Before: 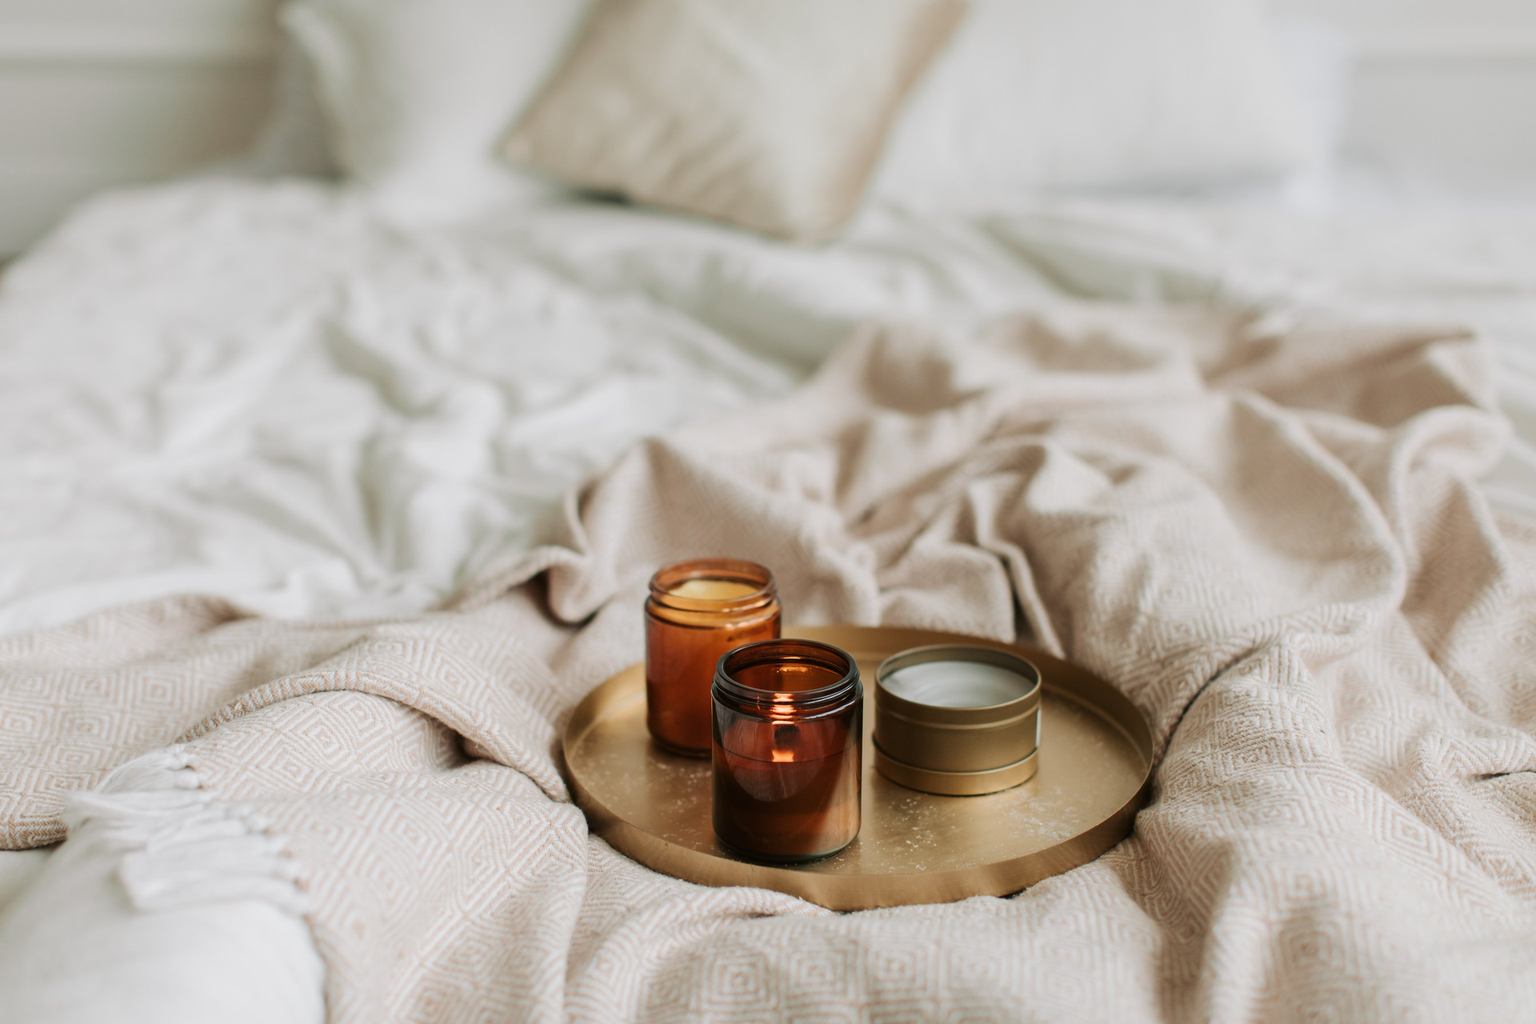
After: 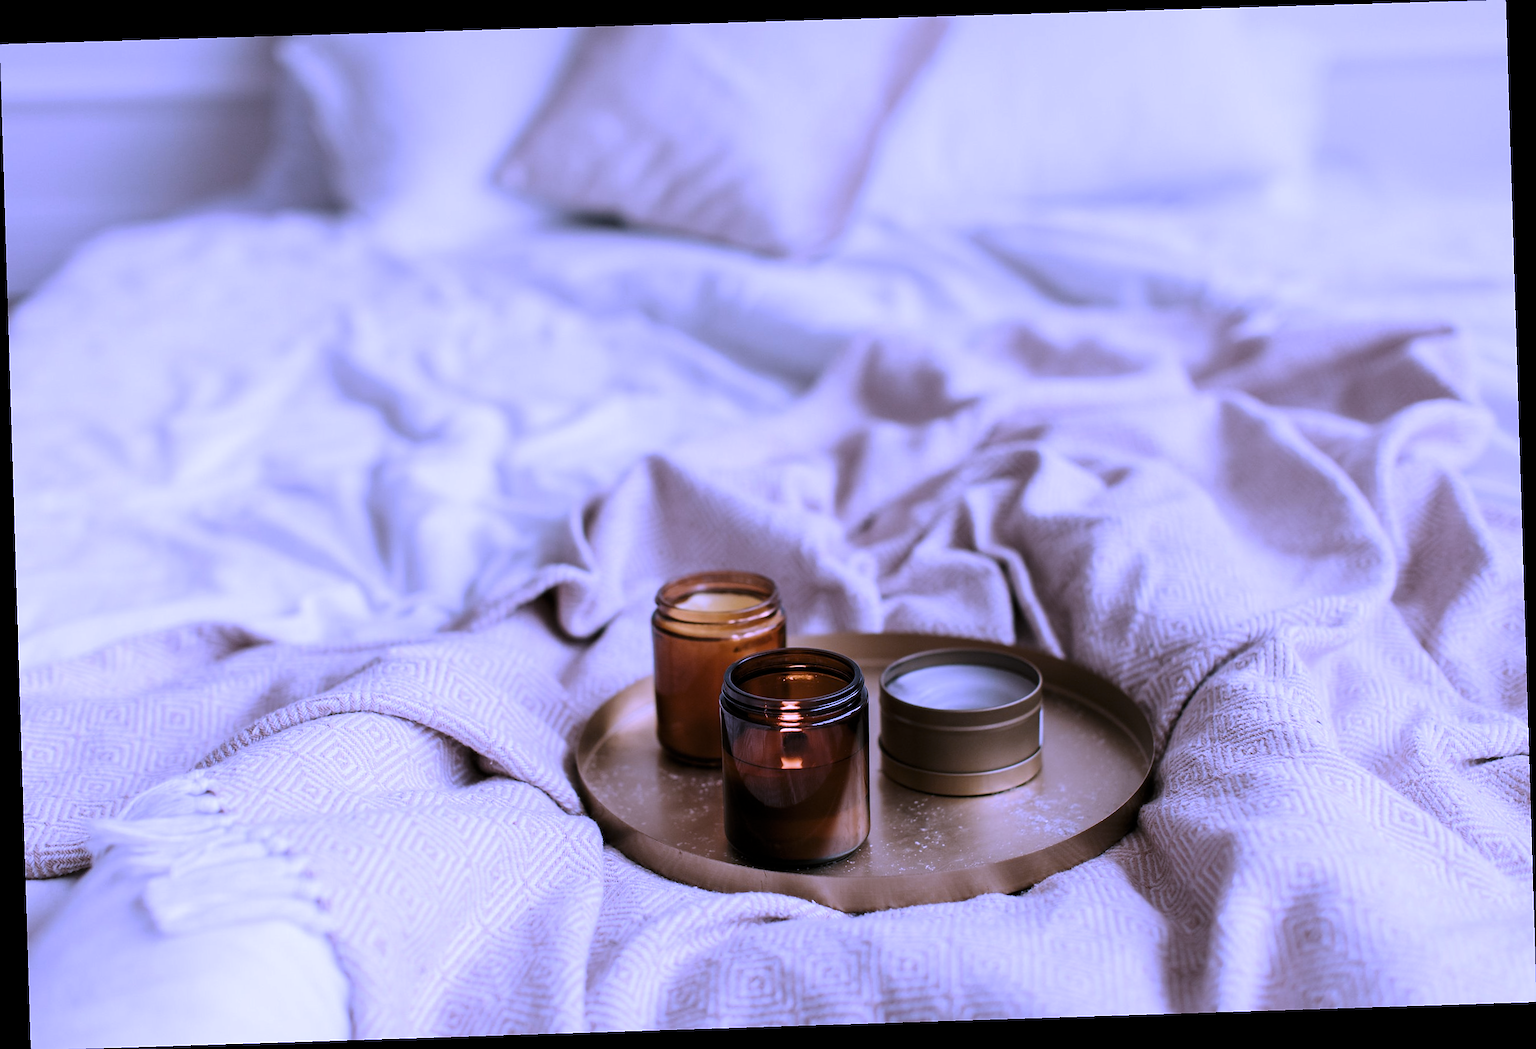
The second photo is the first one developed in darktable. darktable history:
rotate and perspective: rotation -1.77°, lens shift (horizontal) 0.004, automatic cropping off
white balance: red 0.98, blue 1.61
sharpen: radius 0.969, amount 0.604
levels: levels [0.029, 0.545, 0.971]
